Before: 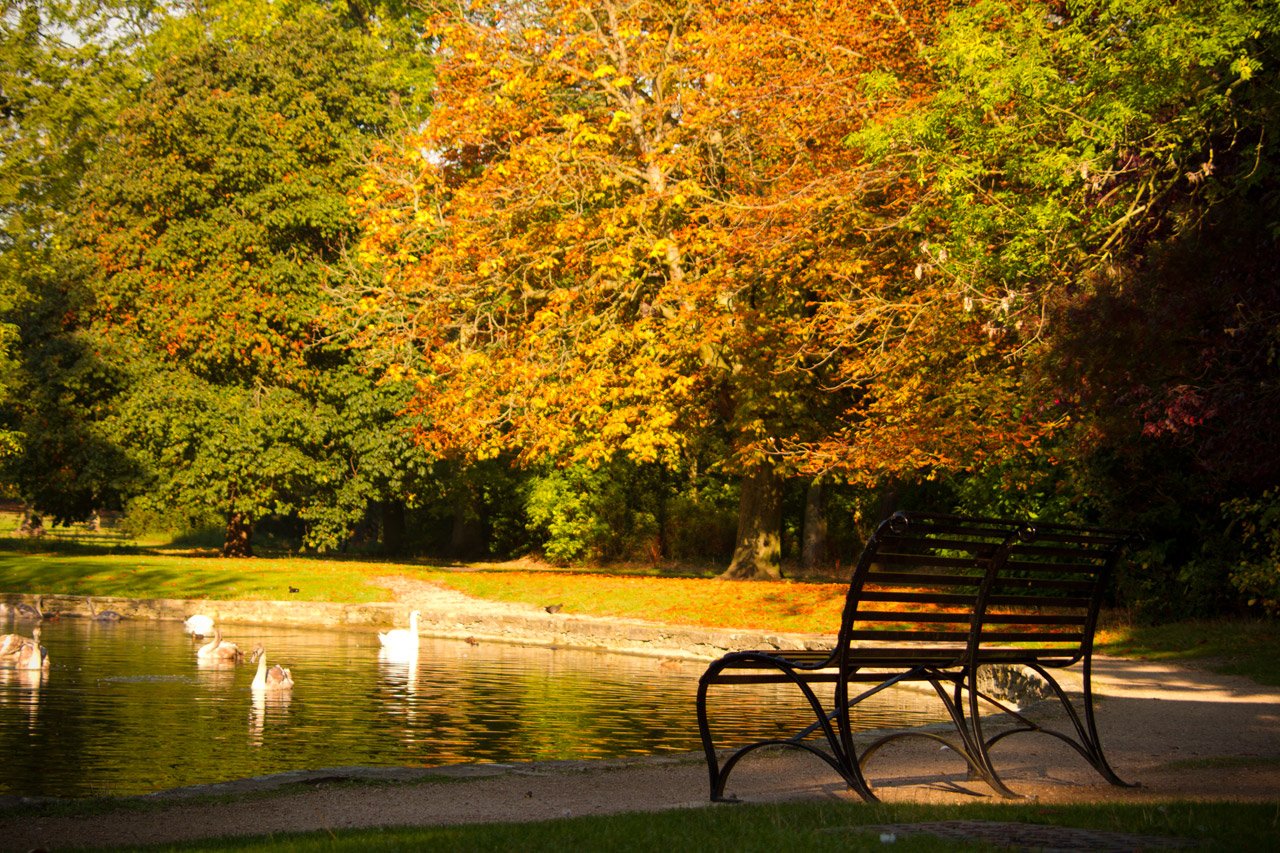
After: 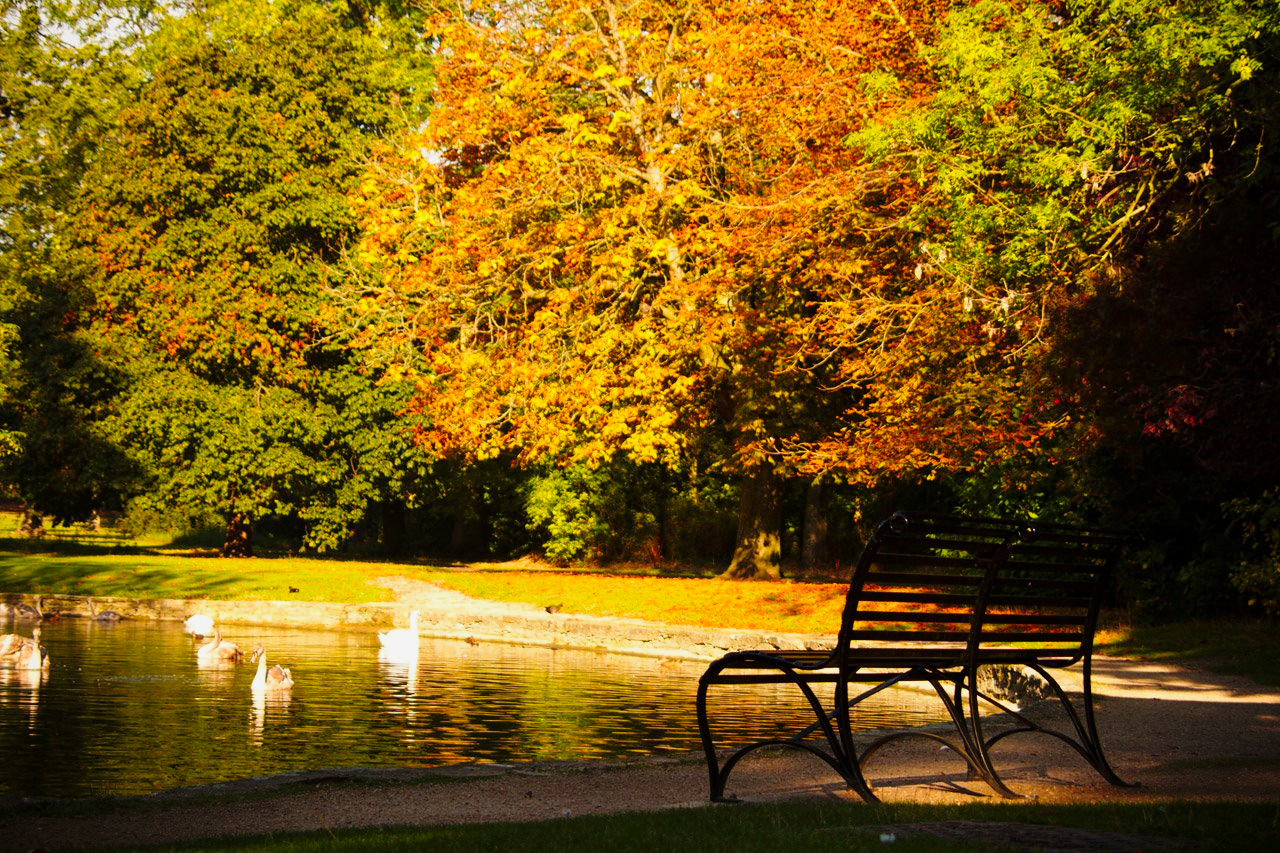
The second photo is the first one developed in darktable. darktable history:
exposure: exposure -0.951 EV, compensate exposure bias true, compensate highlight preservation false
base curve: curves: ch0 [(0, 0) (0.026, 0.03) (0.109, 0.232) (0.351, 0.748) (0.669, 0.968) (1, 1)], preserve colors none
